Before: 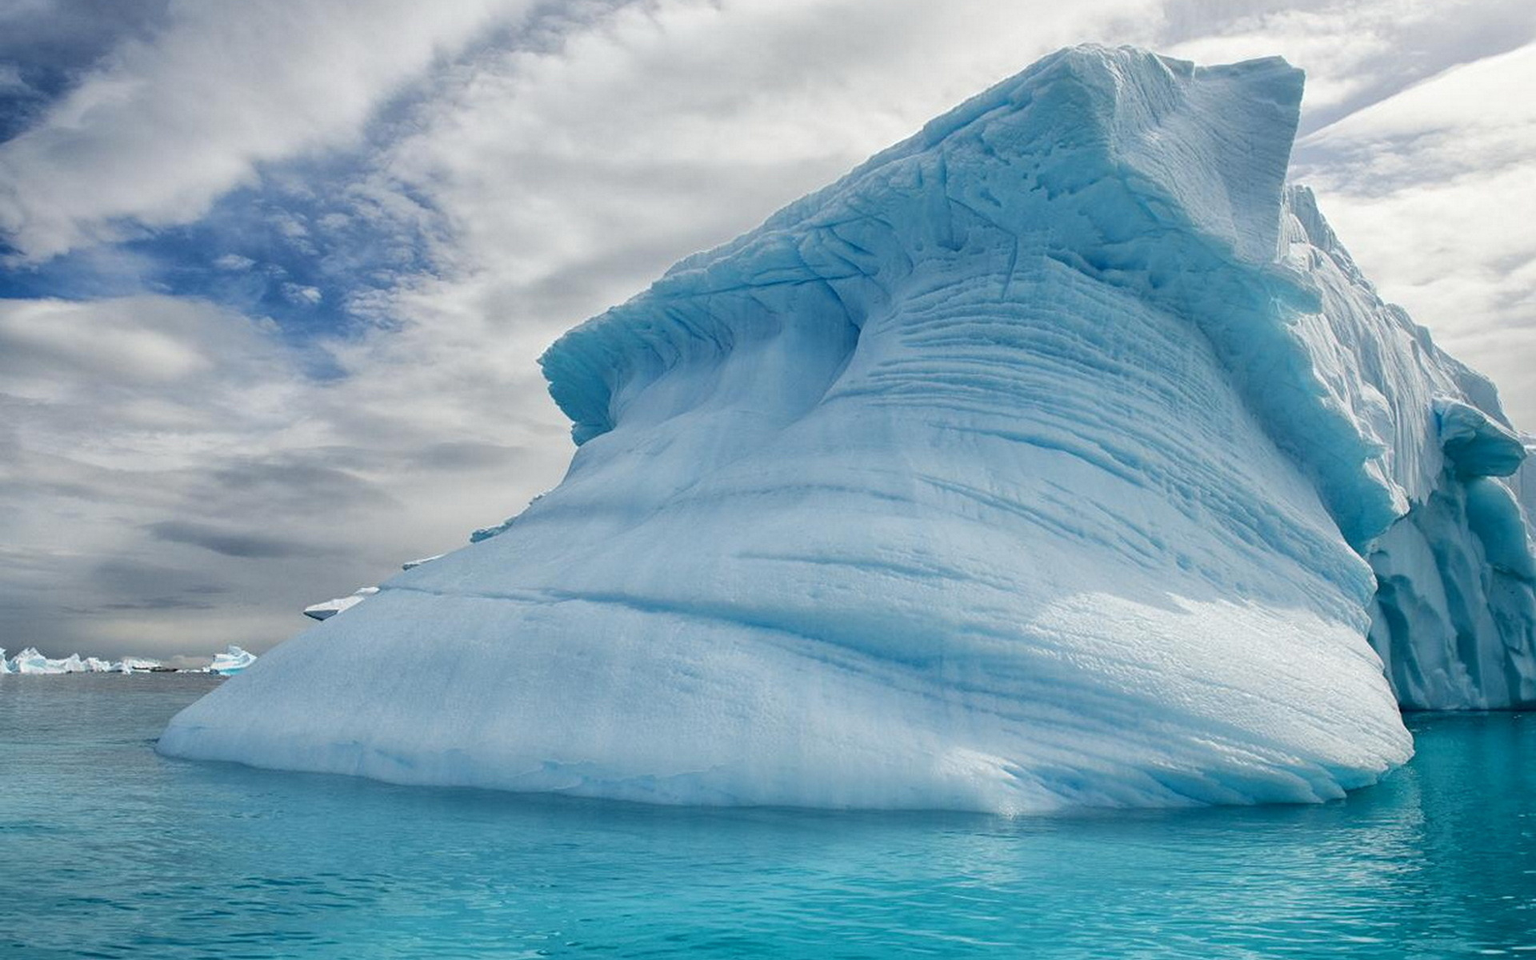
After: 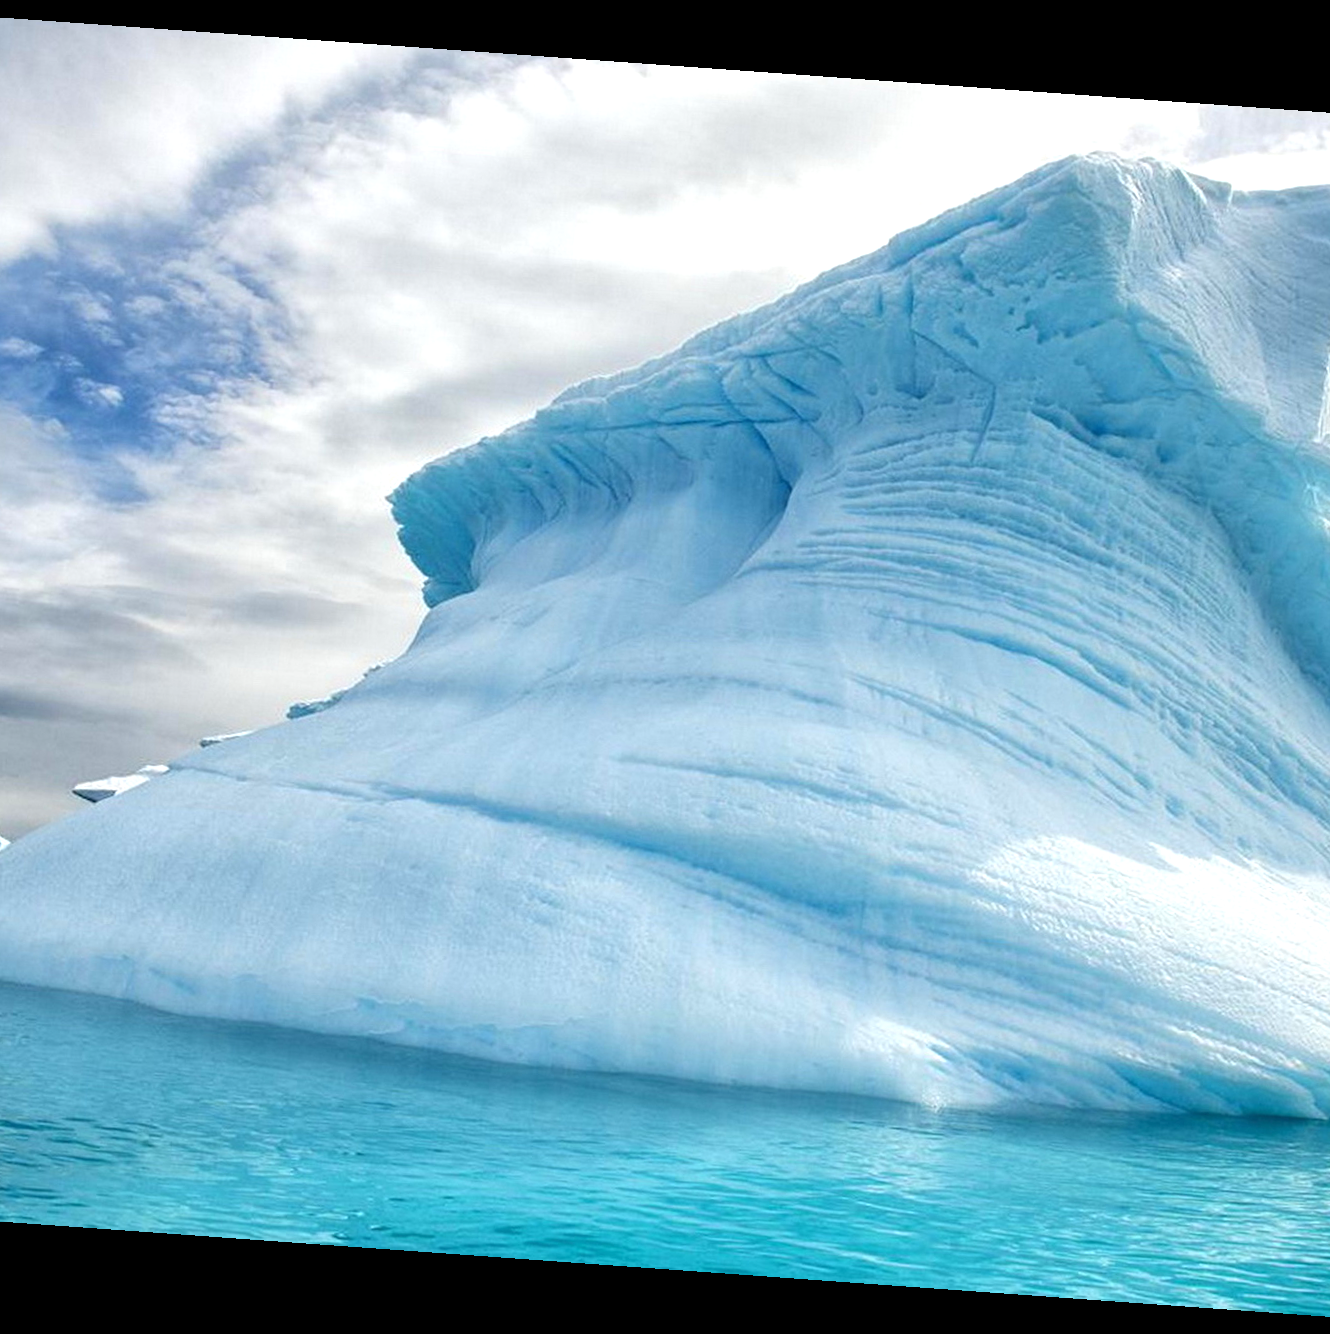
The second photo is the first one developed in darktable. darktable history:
crop: left 16.899%, right 16.556%
rotate and perspective: rotation 4.1°, automatic cropping off
exposure: exposure 0.6 EV, compensate highlight preservation false
